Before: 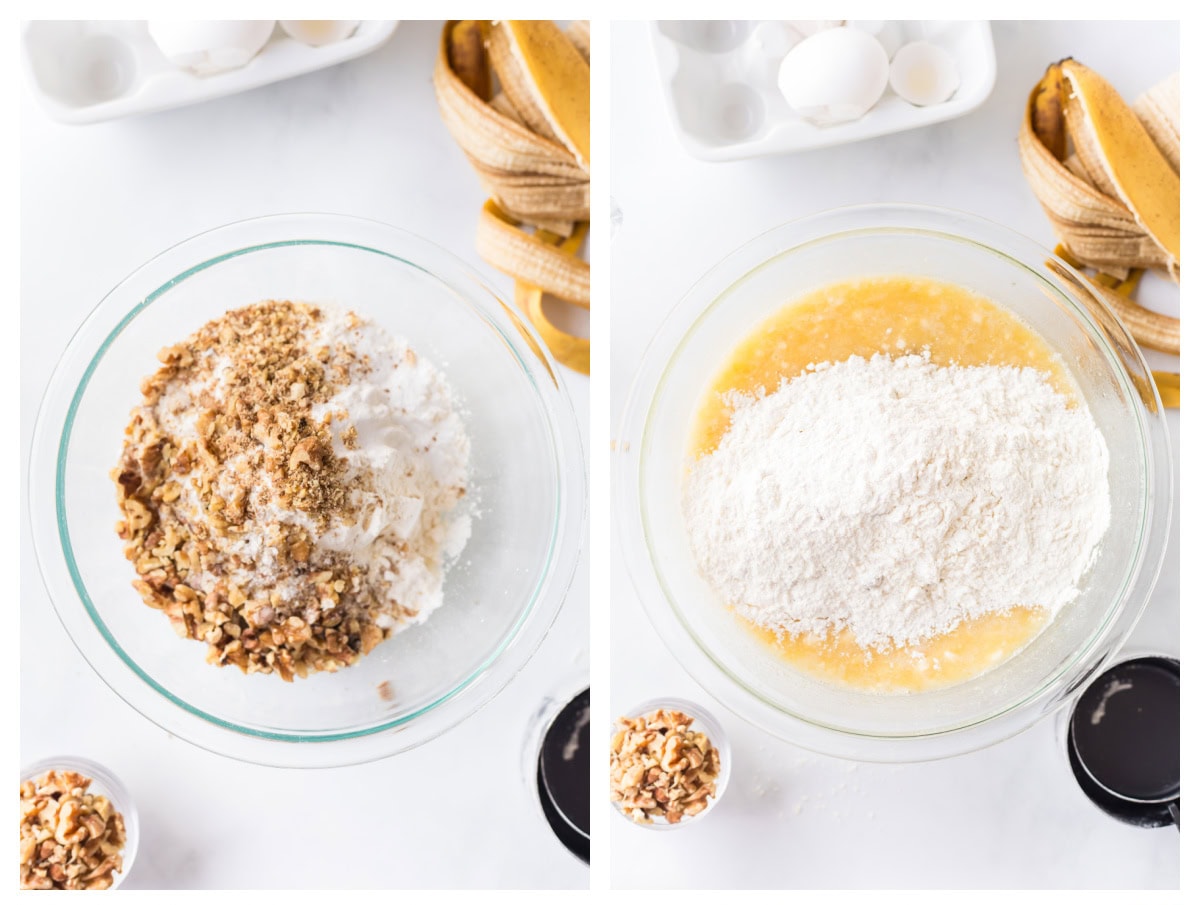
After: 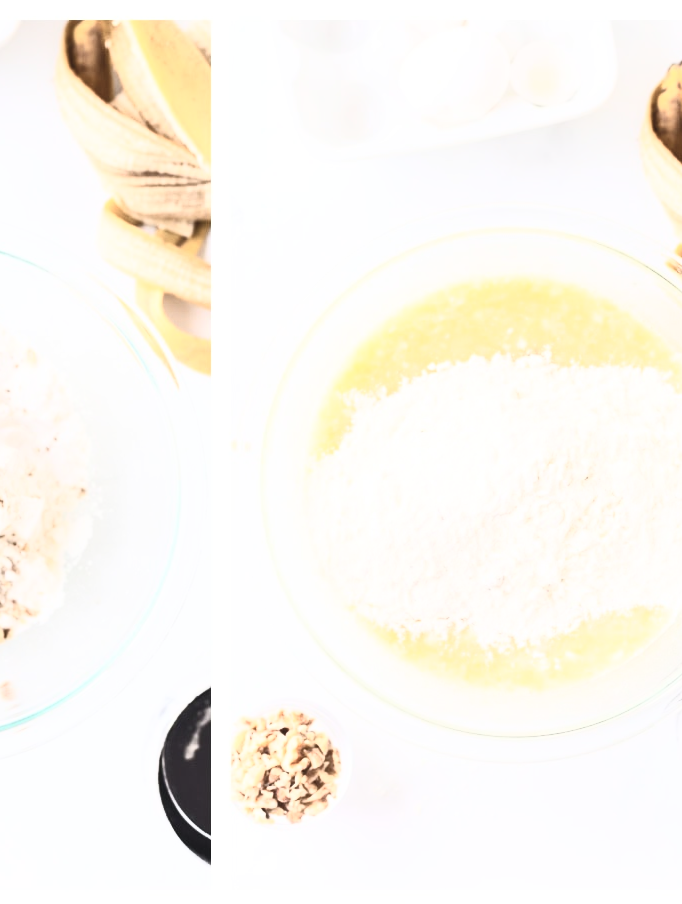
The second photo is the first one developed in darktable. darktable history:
contrast brightness saturation: contrast 0.575, brightness 0.578, saturation -0.33
crop: left 31.6%, top 0.01%, right 11.531%
